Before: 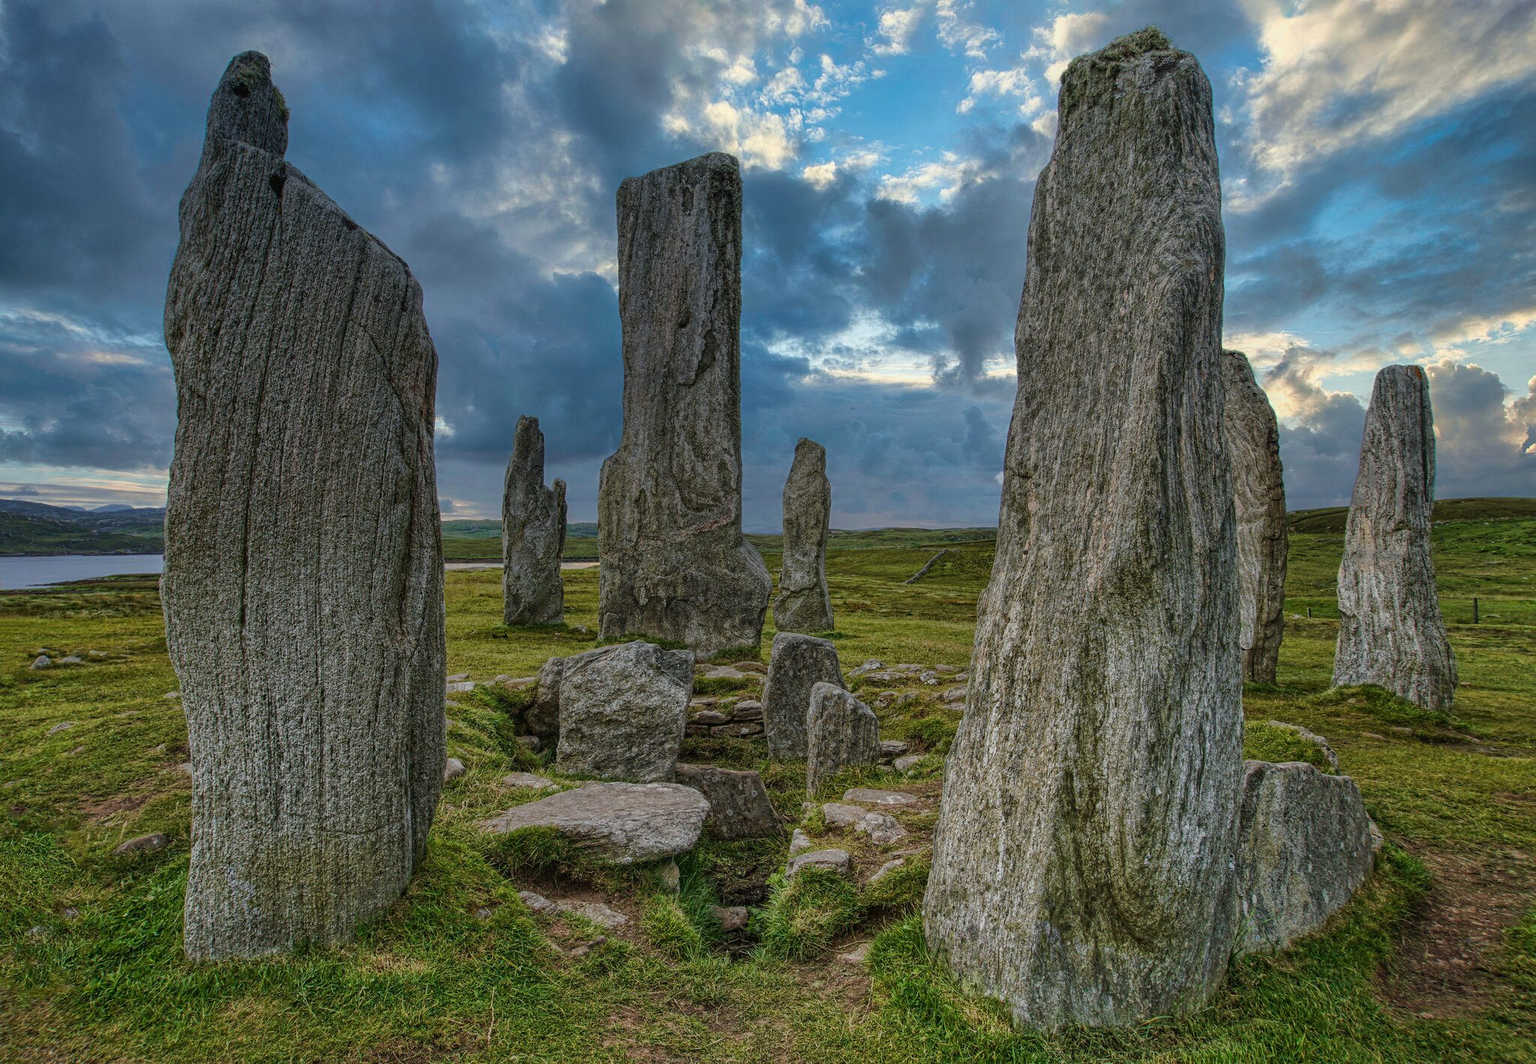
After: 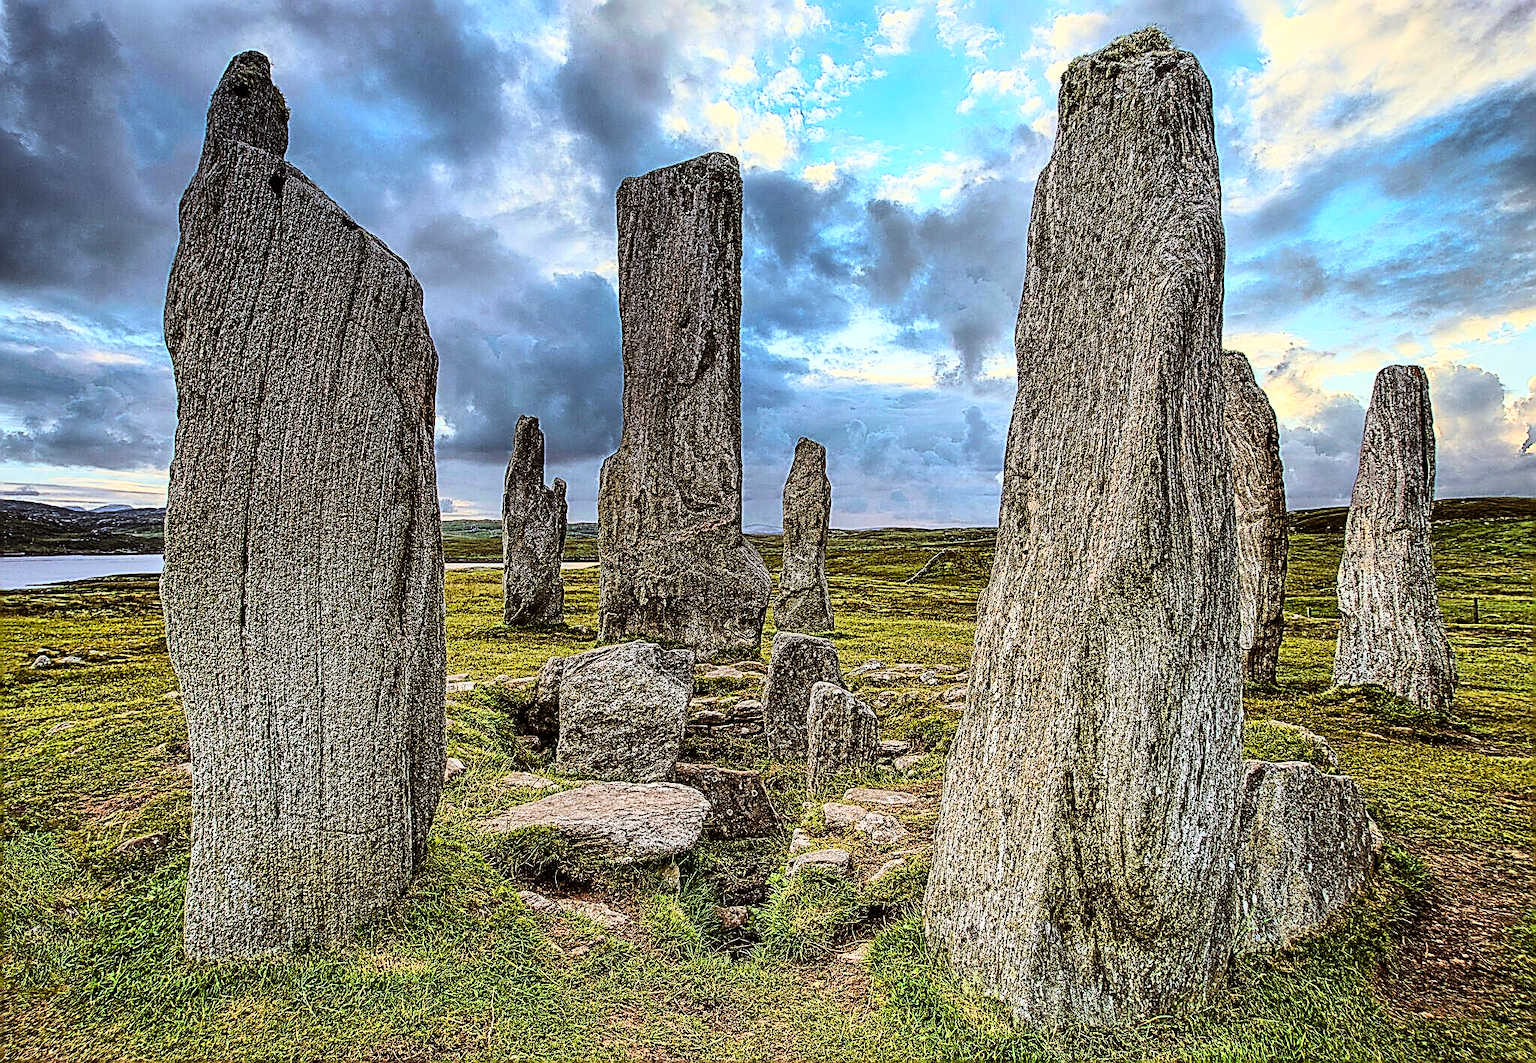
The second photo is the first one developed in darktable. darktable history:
rgb curve: curves: ch0 [(0, 0) (0.21, 0.15) (0.24, 0.21) (0.5, 0.75) (0.75, 0.96) (0.89, 0.99) (1, 1)]; ch1 [(0, 0.02) (0.21, 0.13) (0.25, 0.2) (0.5, 0.67) (0.75, 0.9) (0.89, 0.97) (1, 1)]; ch2 [(0, 0.02) (0.21, 0.13) (0.25, 0.2) (0.5, 0.67) (0.75, 0.9) (0.89, 0.97) (1, 1)], compensate middle gray true
sharpen: amount 2
rgb levels: mode RGB, independent channels, levels [[0, 0.5, 1], [0, 0.521, 1], [0, 0.536, 1]]
